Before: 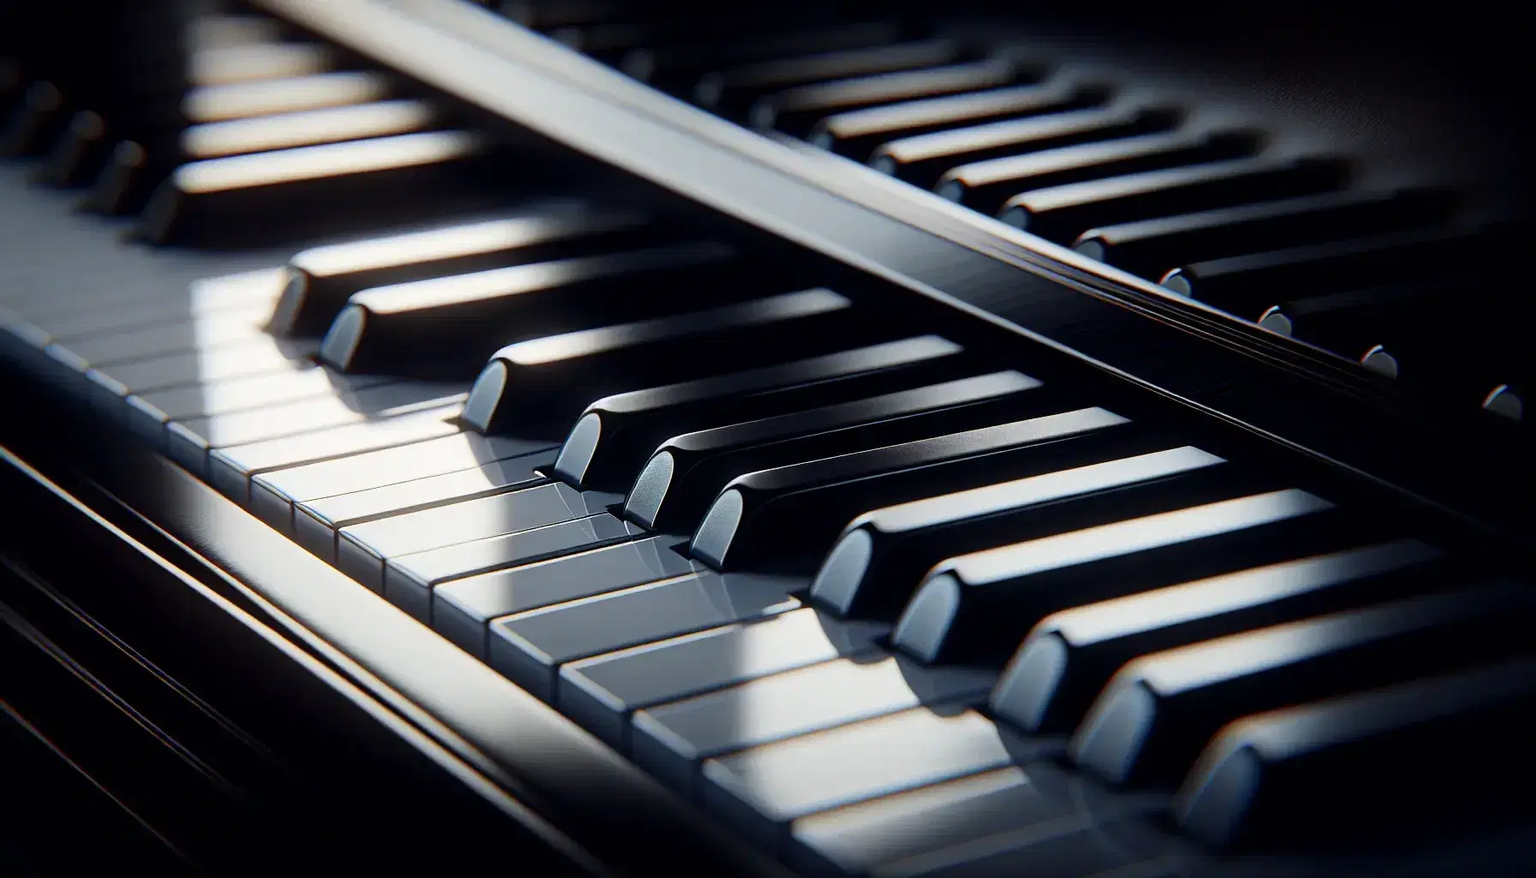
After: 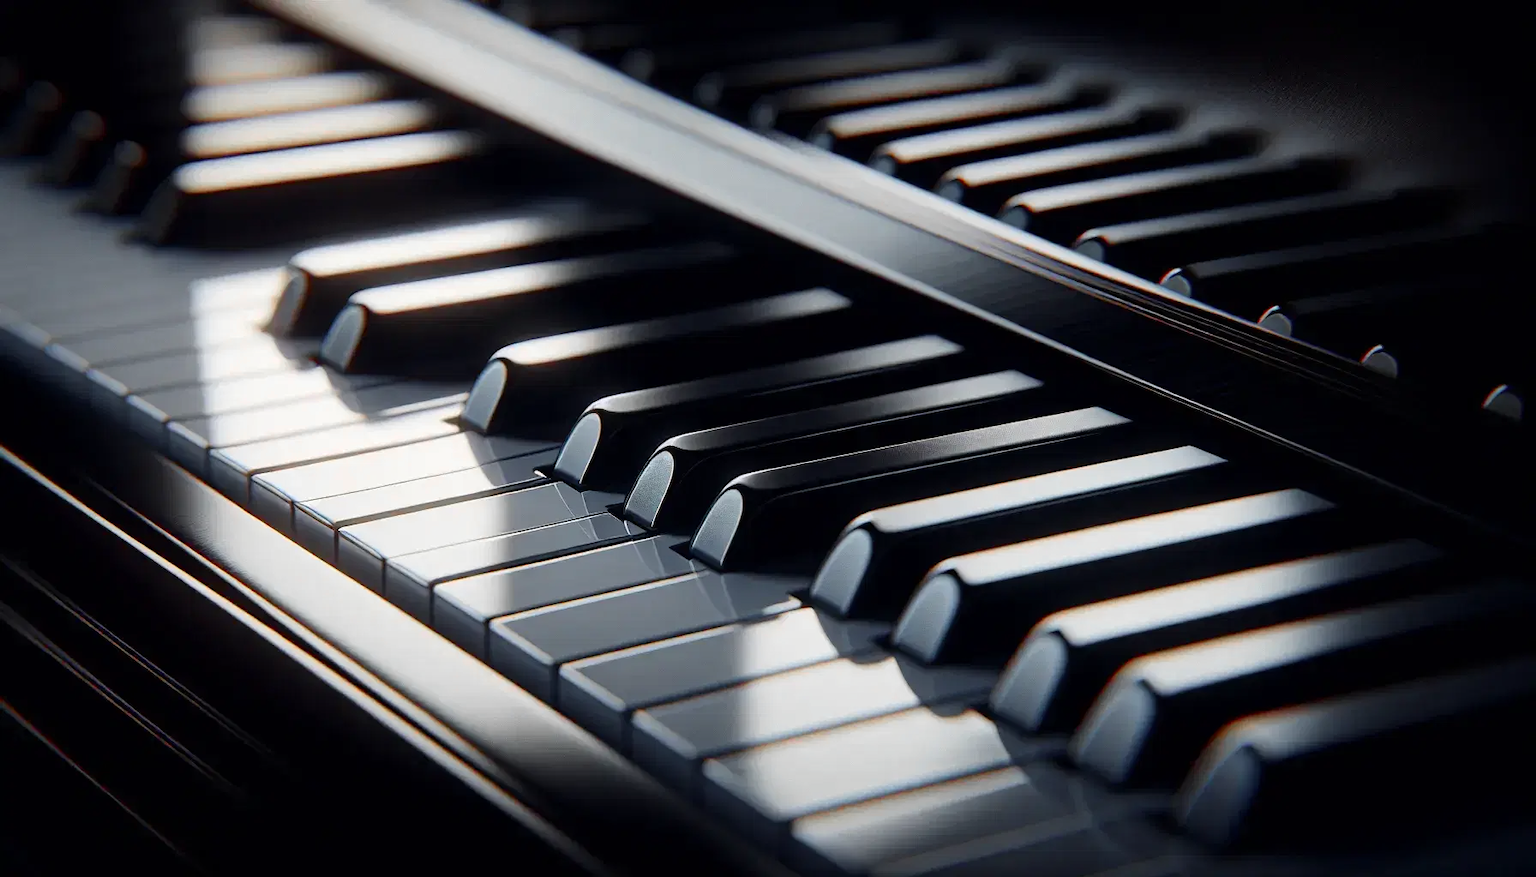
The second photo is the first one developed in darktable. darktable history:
color zones: curves: ch1 [(0, 0.679) (0.143, 0.647) (0.286, 0.261) (0.378, -0.011) (0.571, 0.396) (0.714, 0.399) (0.857, 0.406) (1, 0.679)]
